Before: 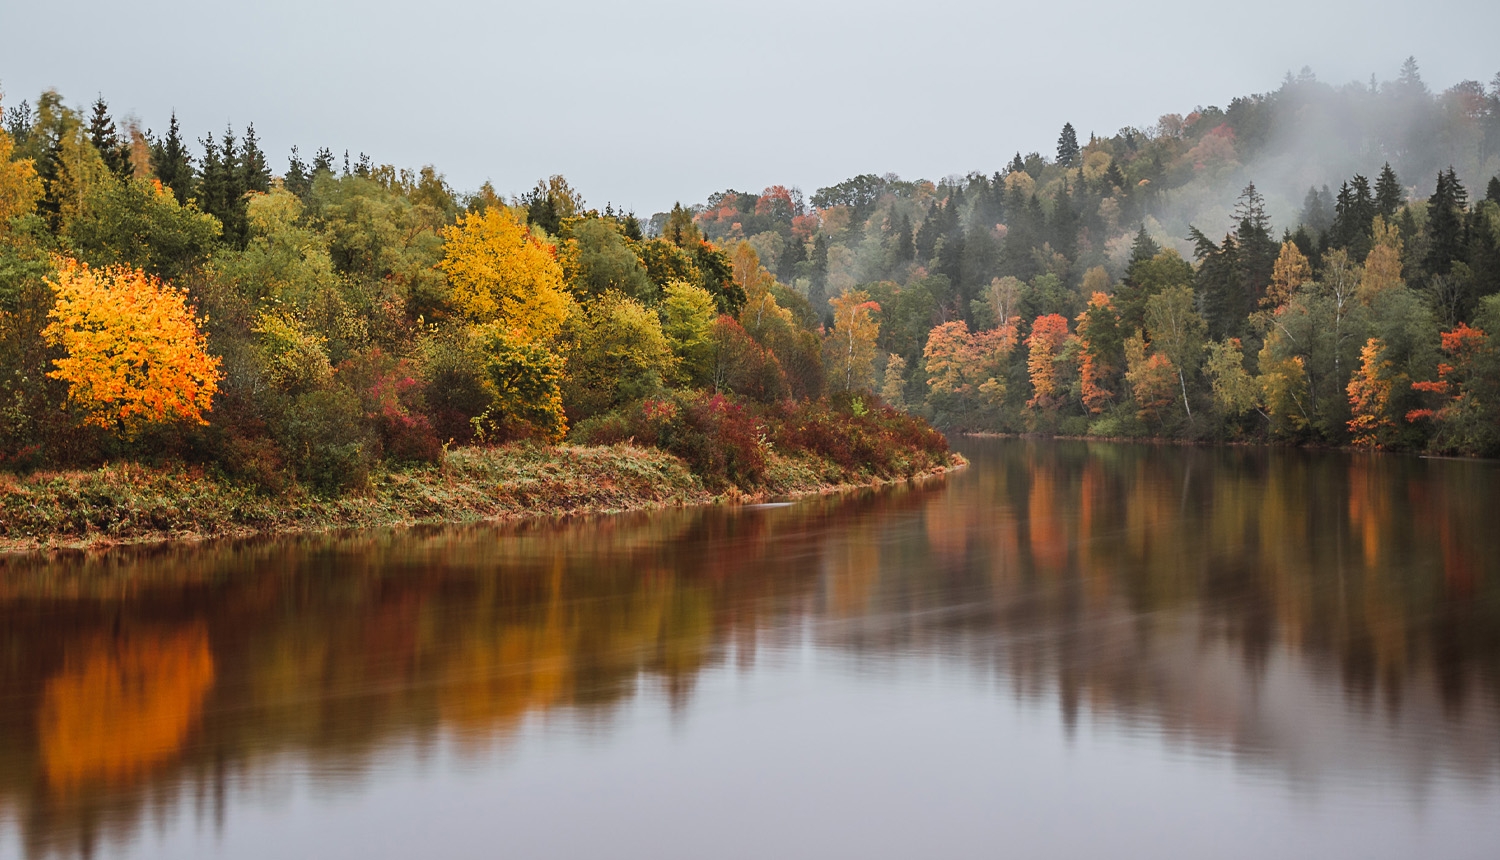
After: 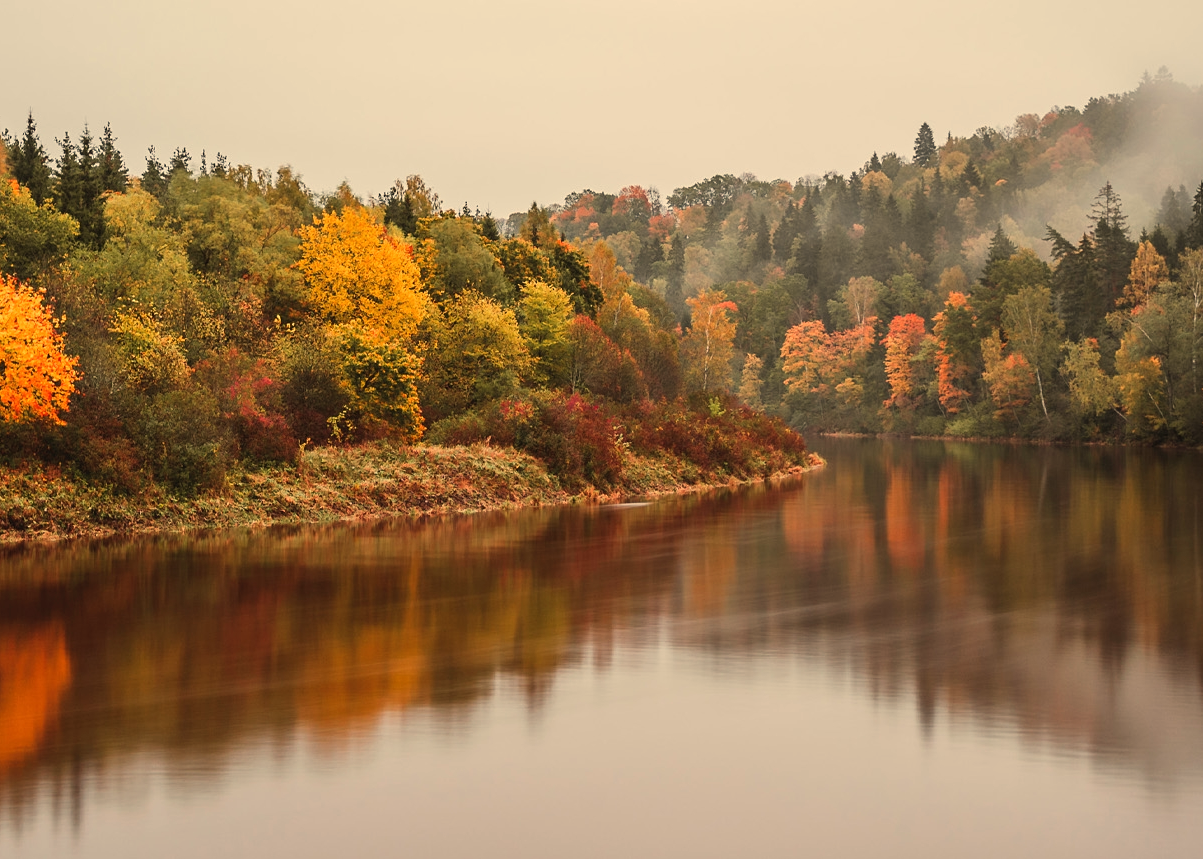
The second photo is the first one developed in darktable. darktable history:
white balance: red 1.138, green 0.996, blue 0.812
crop and rotate: left 9.597%, right 10.195%
